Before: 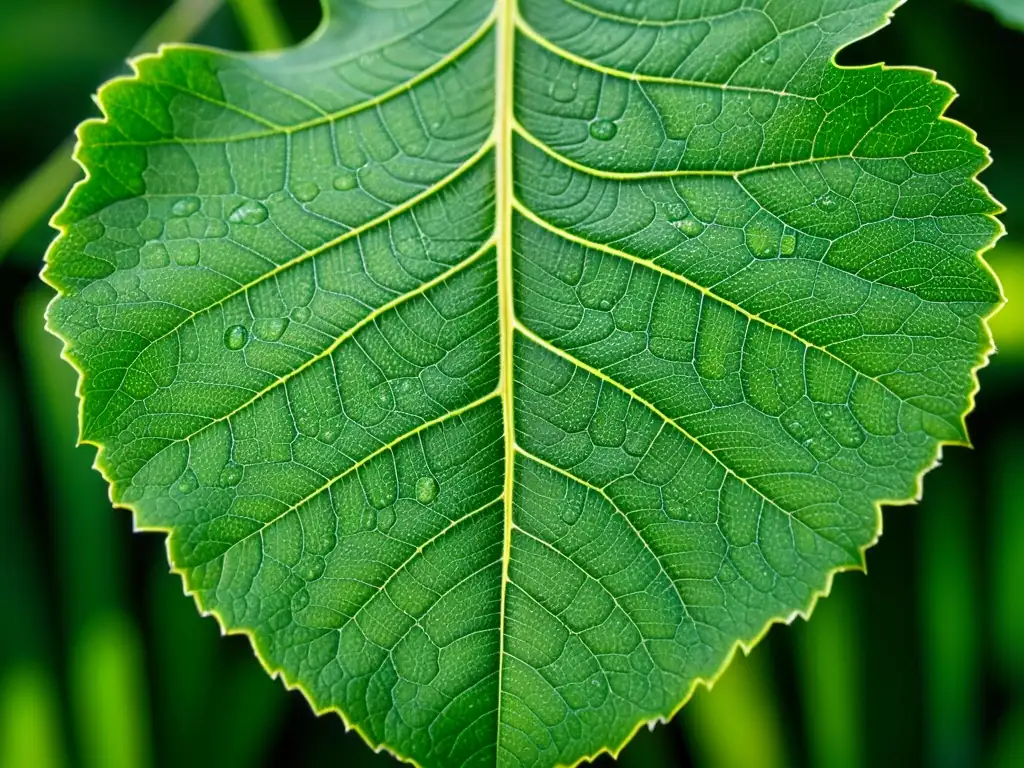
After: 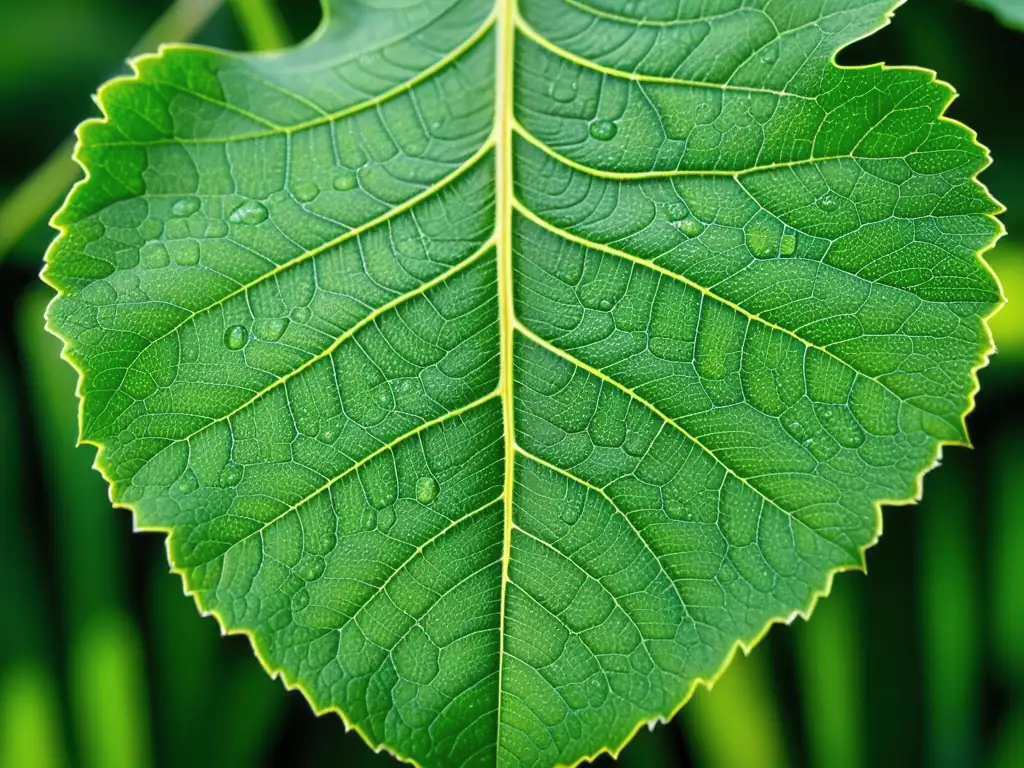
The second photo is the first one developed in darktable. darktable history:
contrast brightness saturation: contrast 0.052, brightness 0.057, saturation 0.011
